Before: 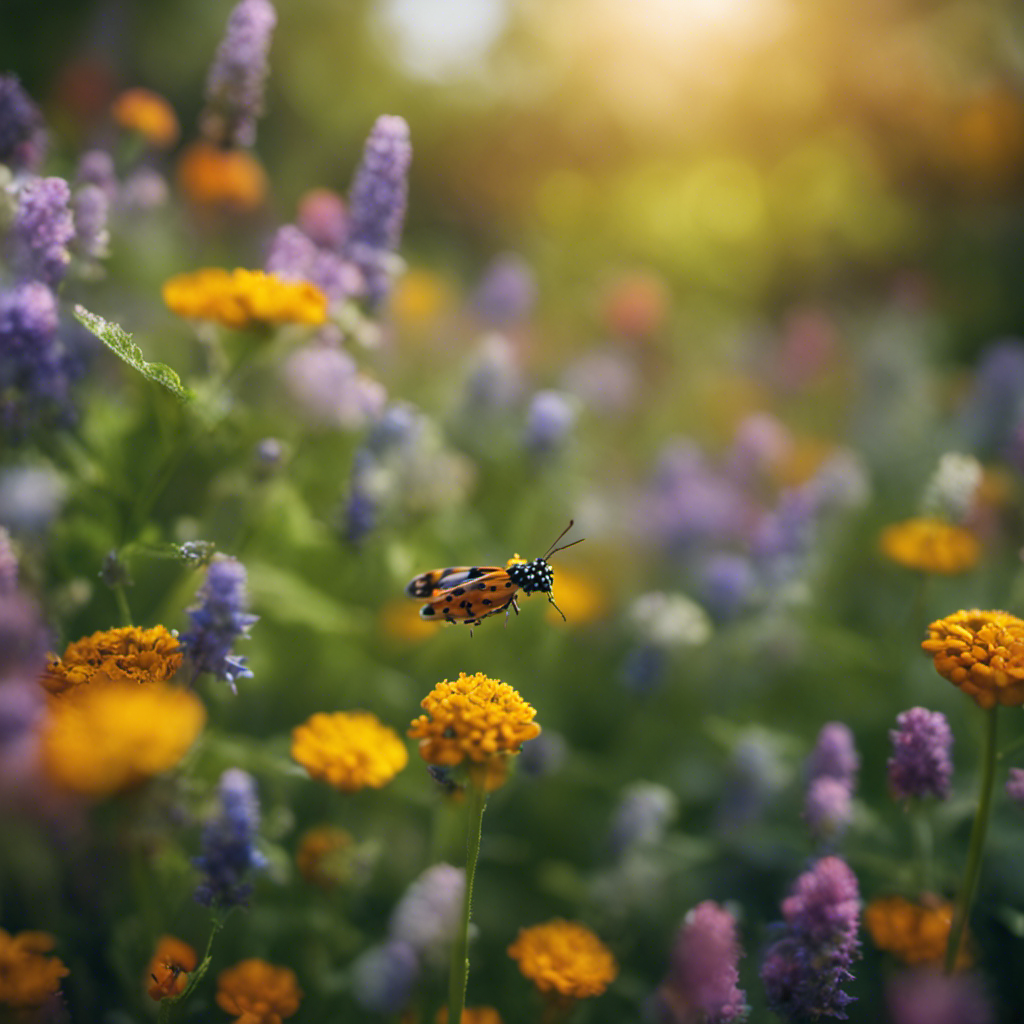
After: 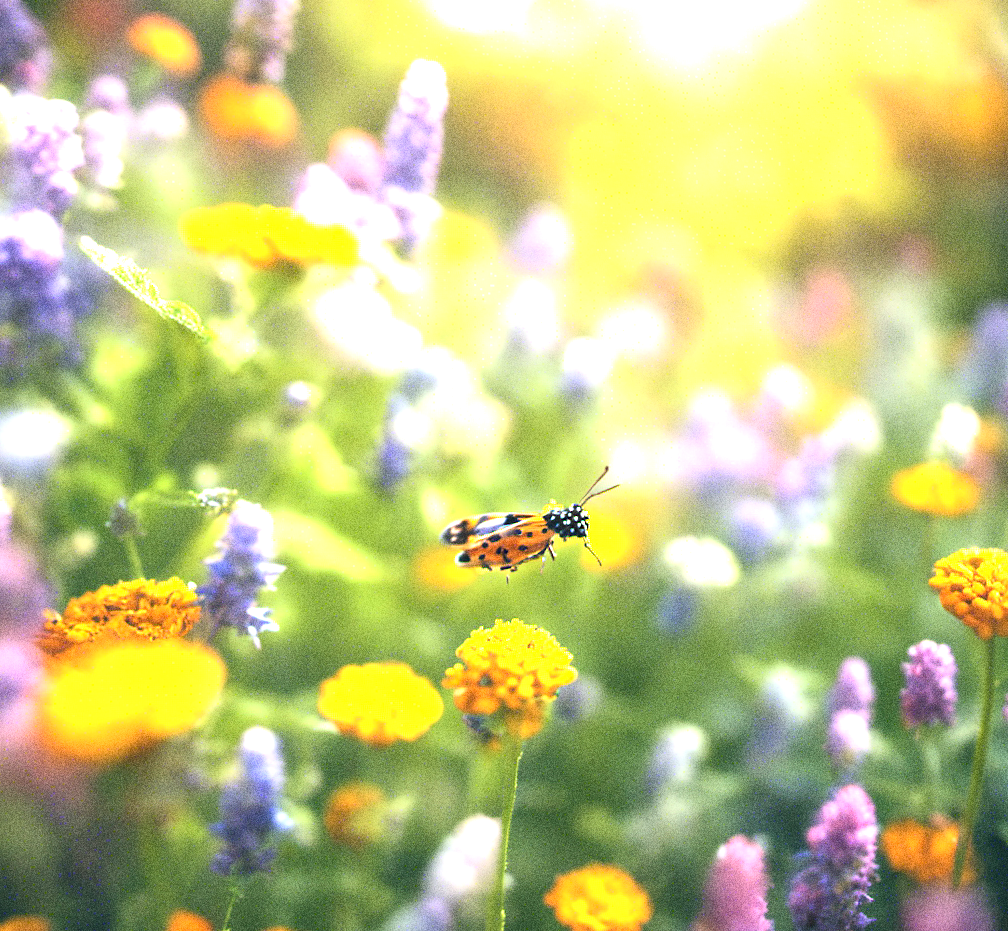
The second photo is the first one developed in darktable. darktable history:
exposure: exposure 2.25 EV, compensate highlight preservation false
rotate and perspective: rotation -0.013°, lens shift (vertical) -0.027, lens shift (horizontal) 0.178, crop left 0.016, crop right 0.989, crop top 0.082, crop bottom 0.918
grain: strength 49.07%
